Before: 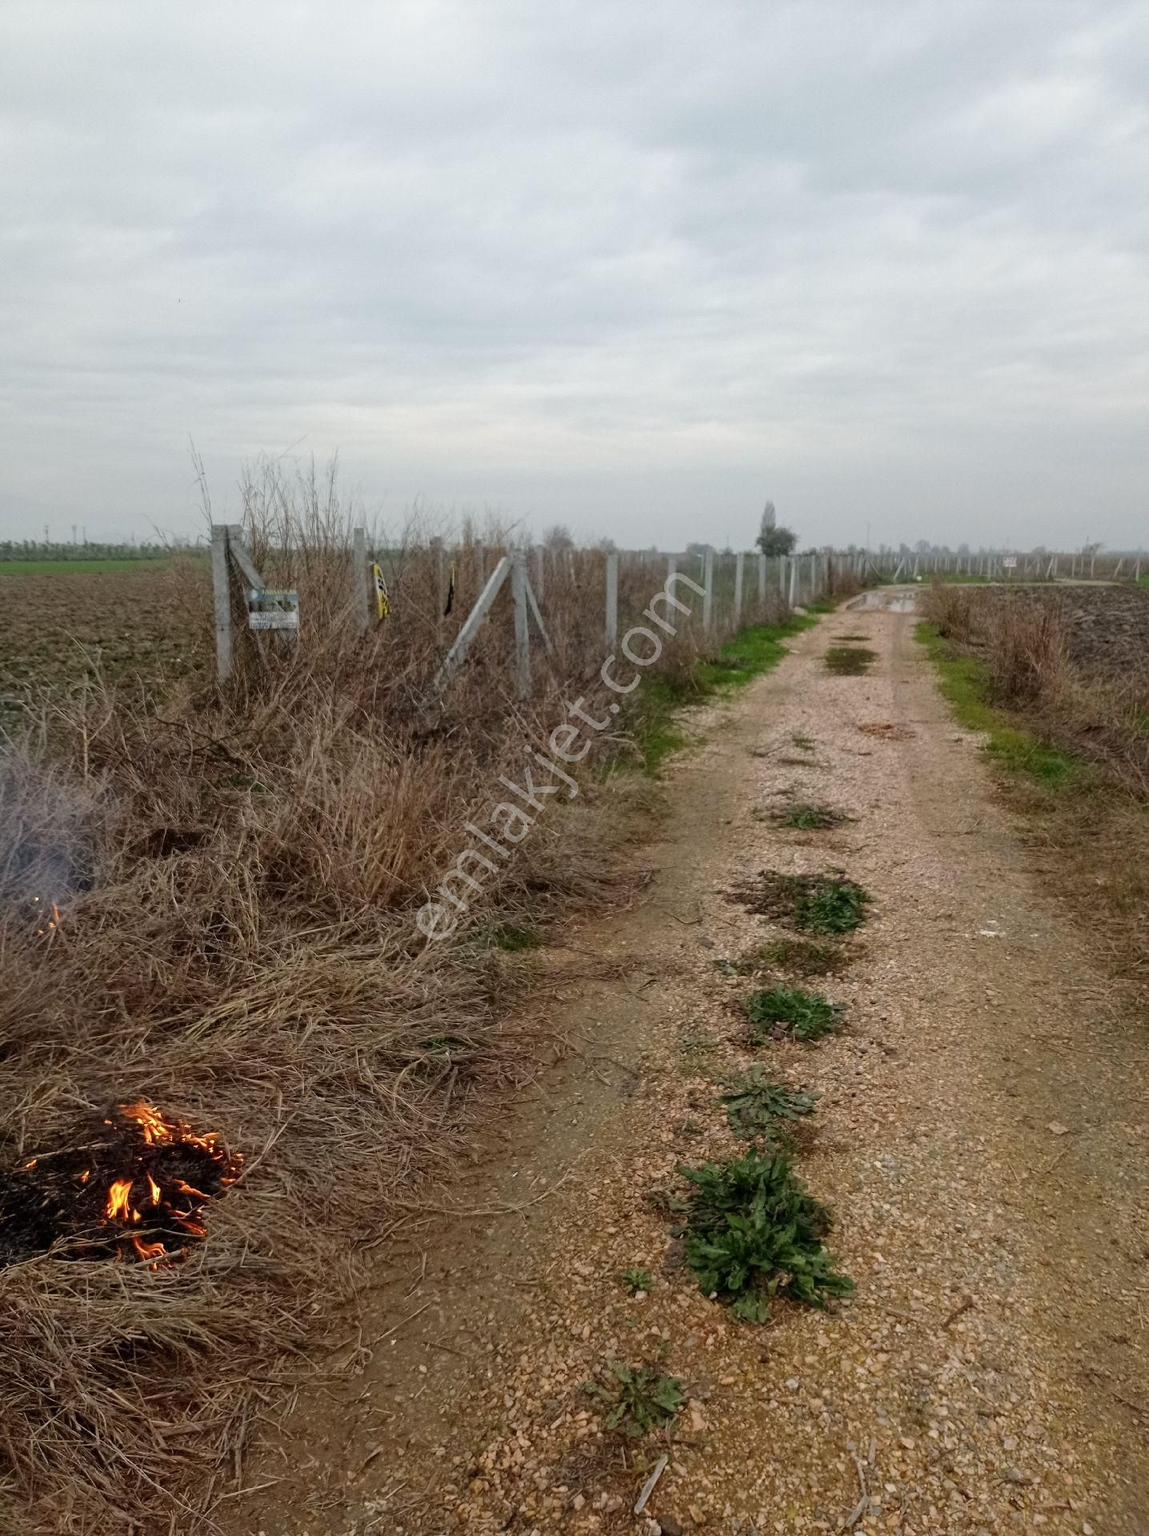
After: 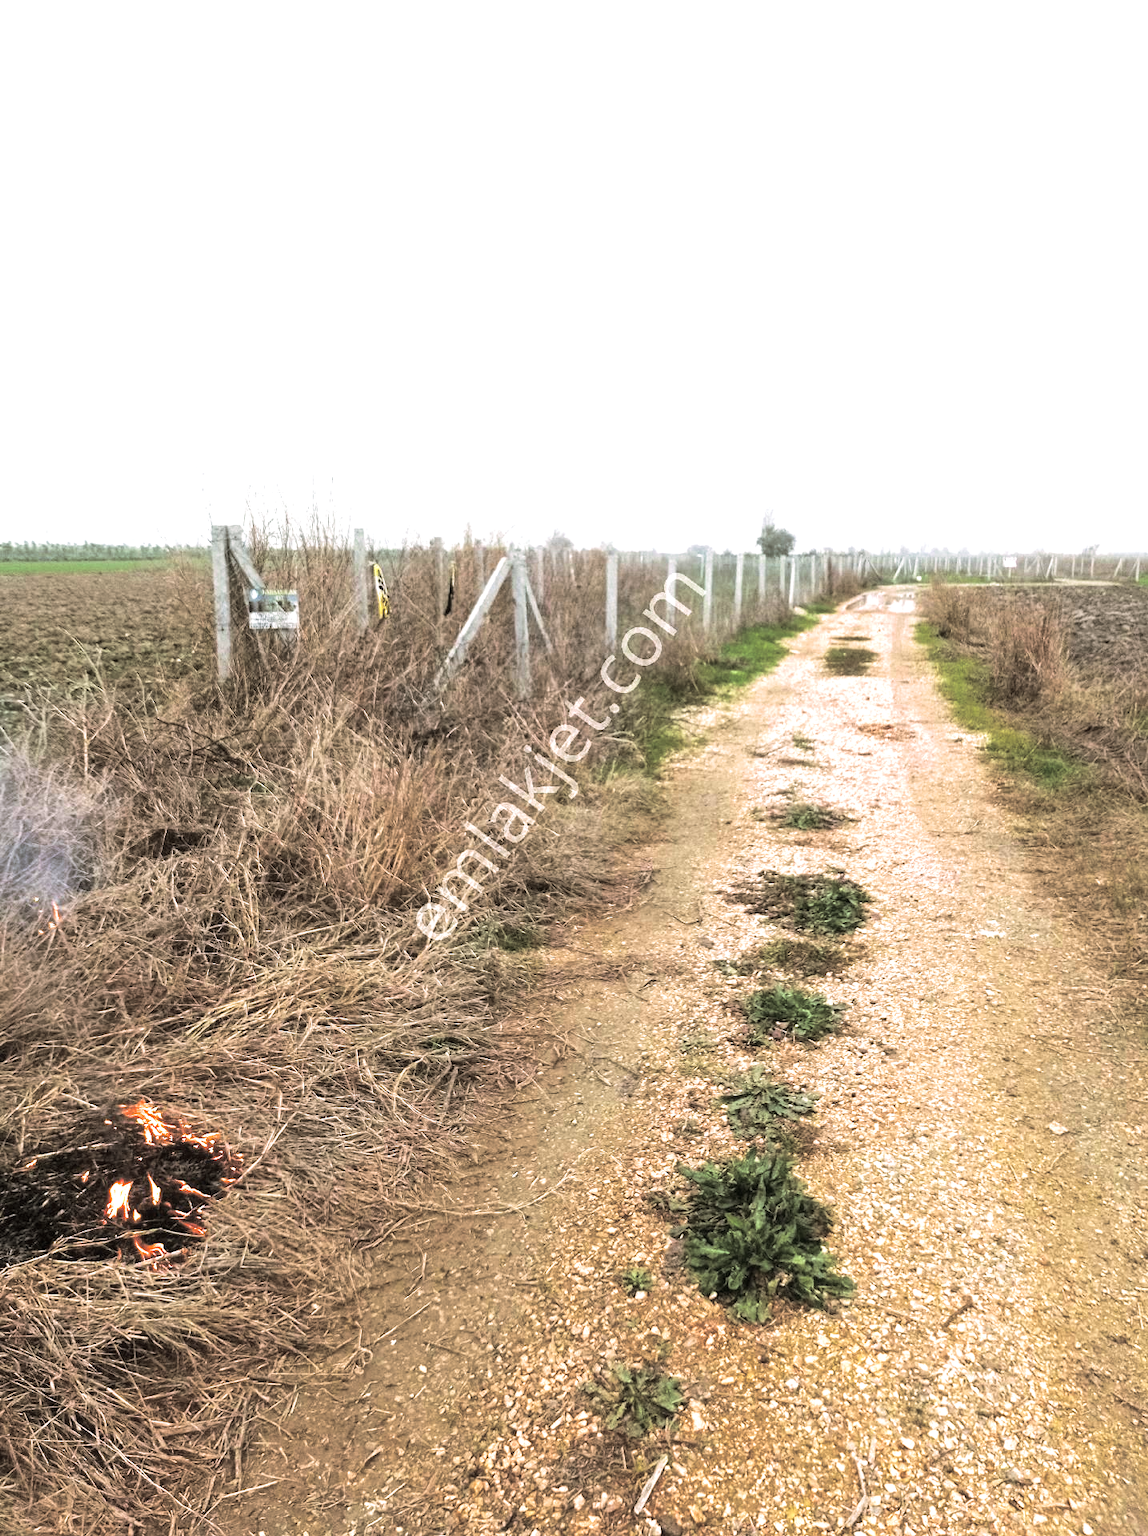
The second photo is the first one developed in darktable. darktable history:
exposure: black level correction 0, exposure 1.75 EV, compensate exposure bias true, compensate highlight preservation false
split-toning: shadows › hue 46.8°, shadows › saturation 0.17, highlights › hue 316.8°, highlights › saturation 0.27, balance -51.82
